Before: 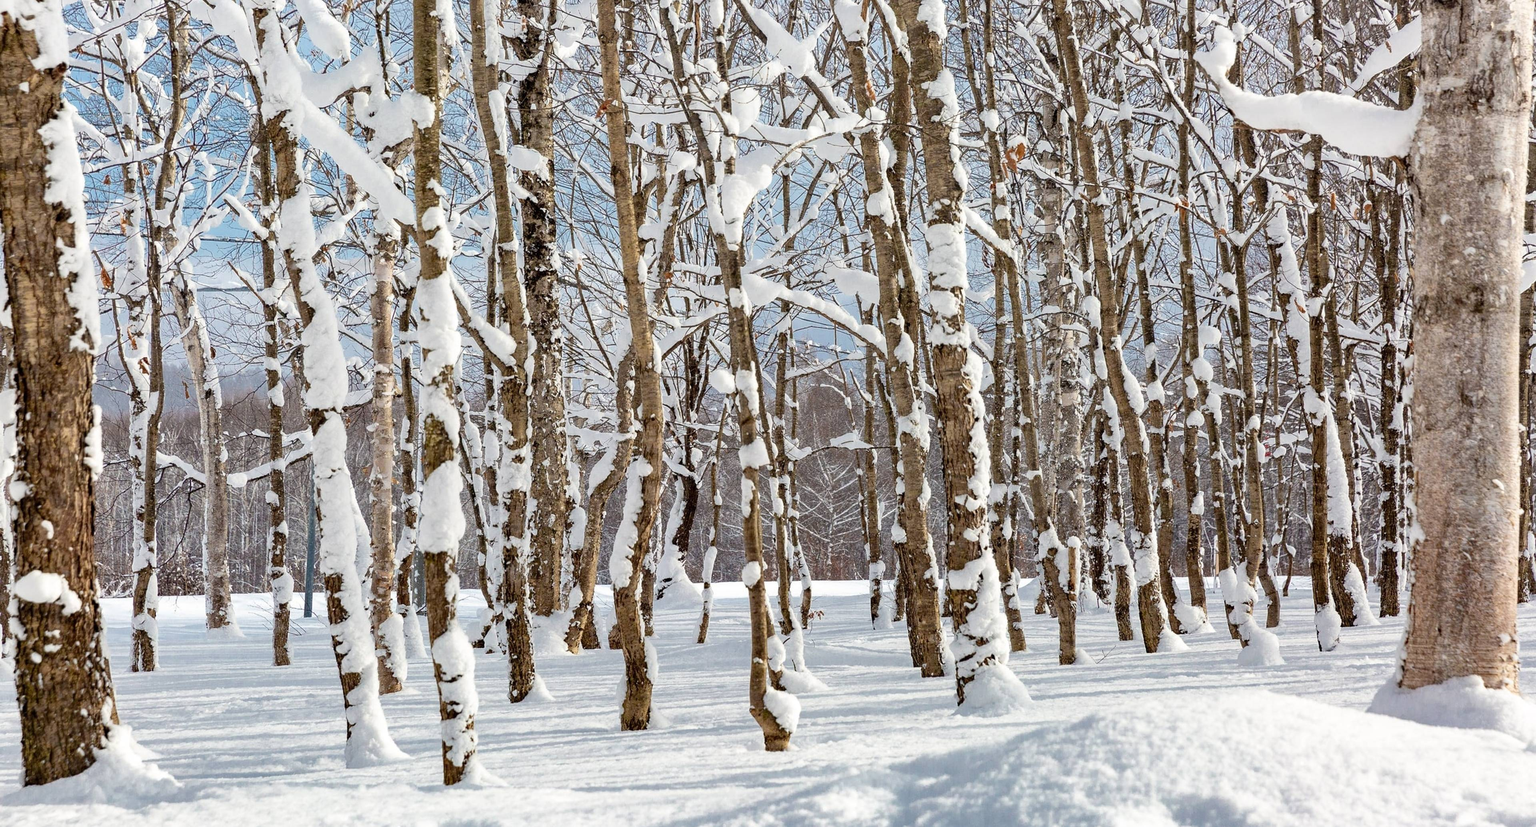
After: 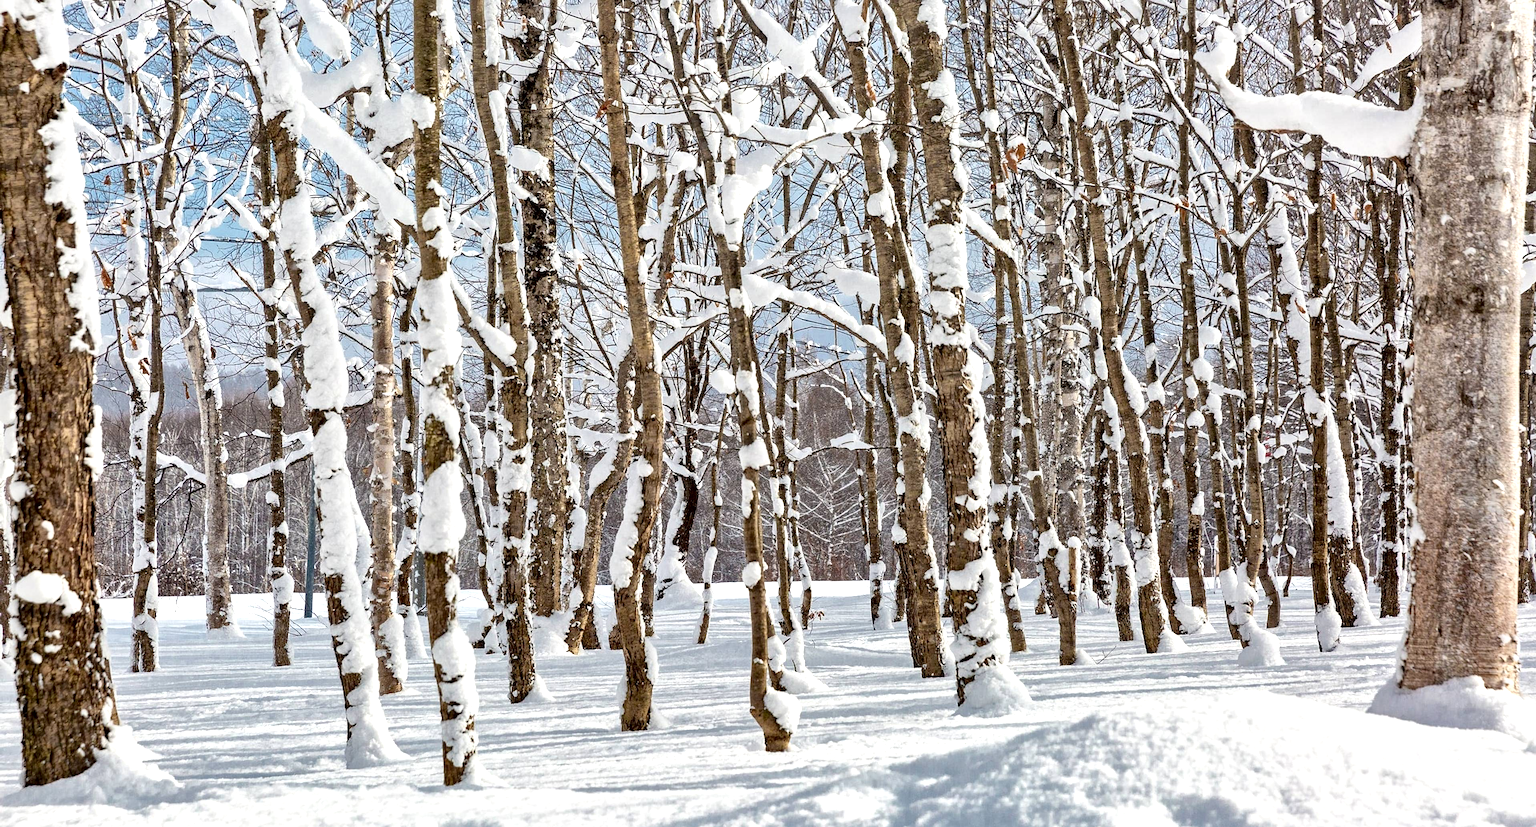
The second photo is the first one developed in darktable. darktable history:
local contrast: mode bilateral grid, contrast 26, coarseness 46, detail 152%, midtone range 0.2
exposure: exposure 0.203 EV, compensate highlight preservation false
